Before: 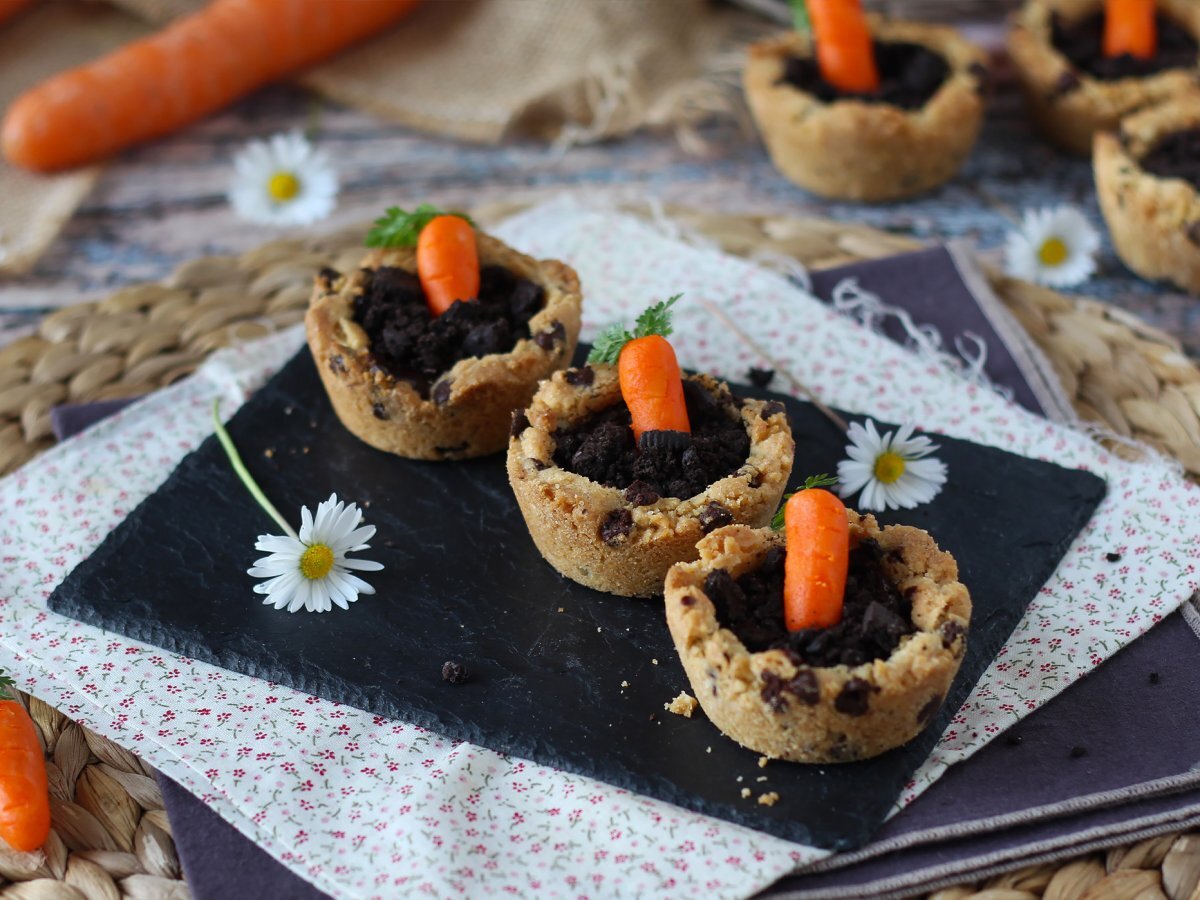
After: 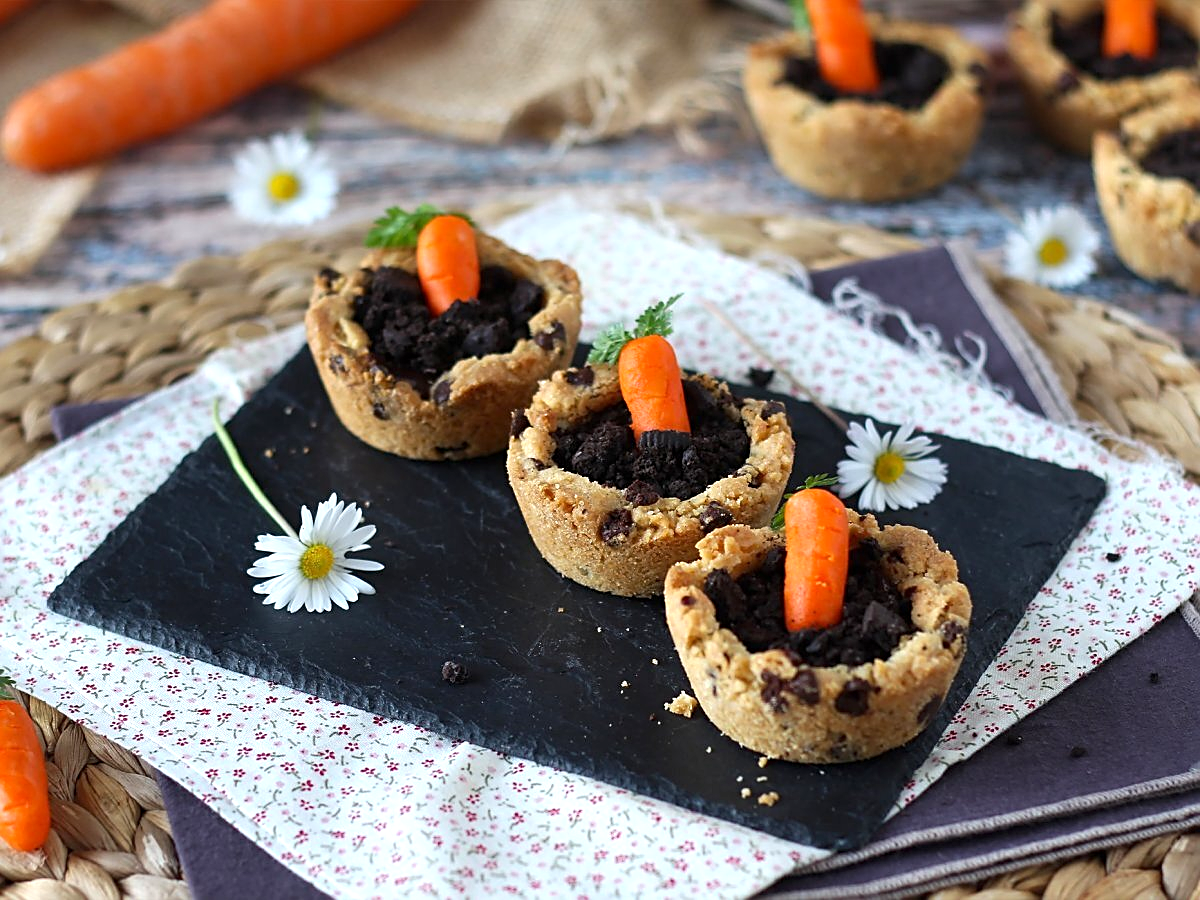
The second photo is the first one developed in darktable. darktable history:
exposure: black level correction 0.001, exposure 0.5 EV, compensate exposure bias true, compensate highlight preservation false
sharpen: amount 0.575
